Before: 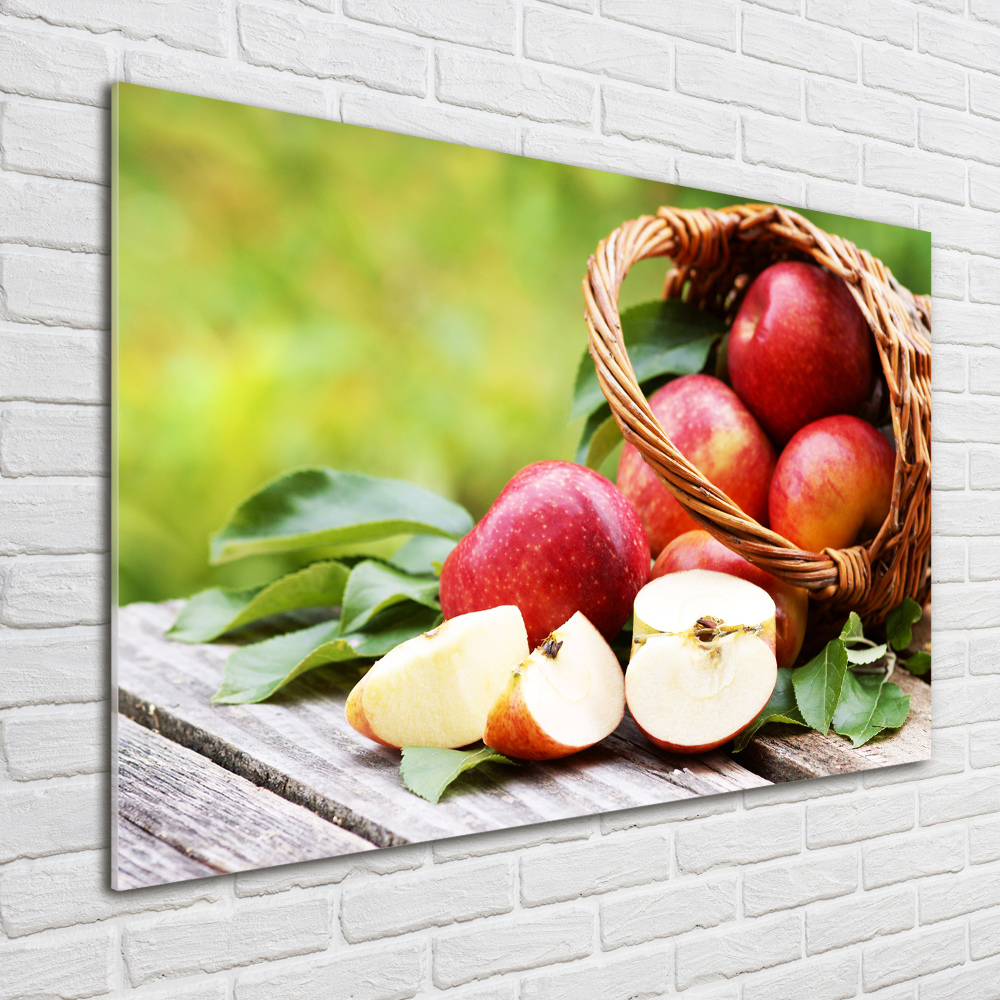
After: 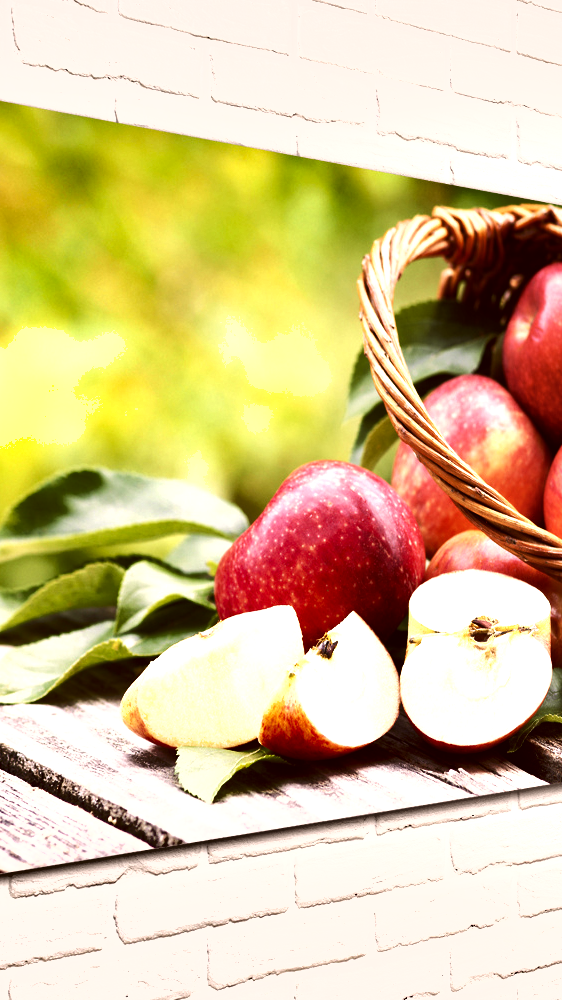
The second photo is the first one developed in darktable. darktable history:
tone equalizer: -8 EV -0.75 EV, -7 EV -0.7 EV, -6 EV -0.6 EV, -5 EV -0.4 EV, -3 EV 0.4 EV, -2 EV 0.6 EV, -1 EV 0.7 EV, +0 EV 0.75 EV, edges refinement/feathering 500, mask exposure compensation -1.57 EV, preserve details no
crop and rotate: left 22.516%, right 21.234%
color correction: highlights a* 10.21, highlights b* 9.79, shadows a* 8.61, shadows b* 7.88, saturation 0.8
shadows and highlights: shadows 12, white point adjustment 1.2, soften with gaussian
